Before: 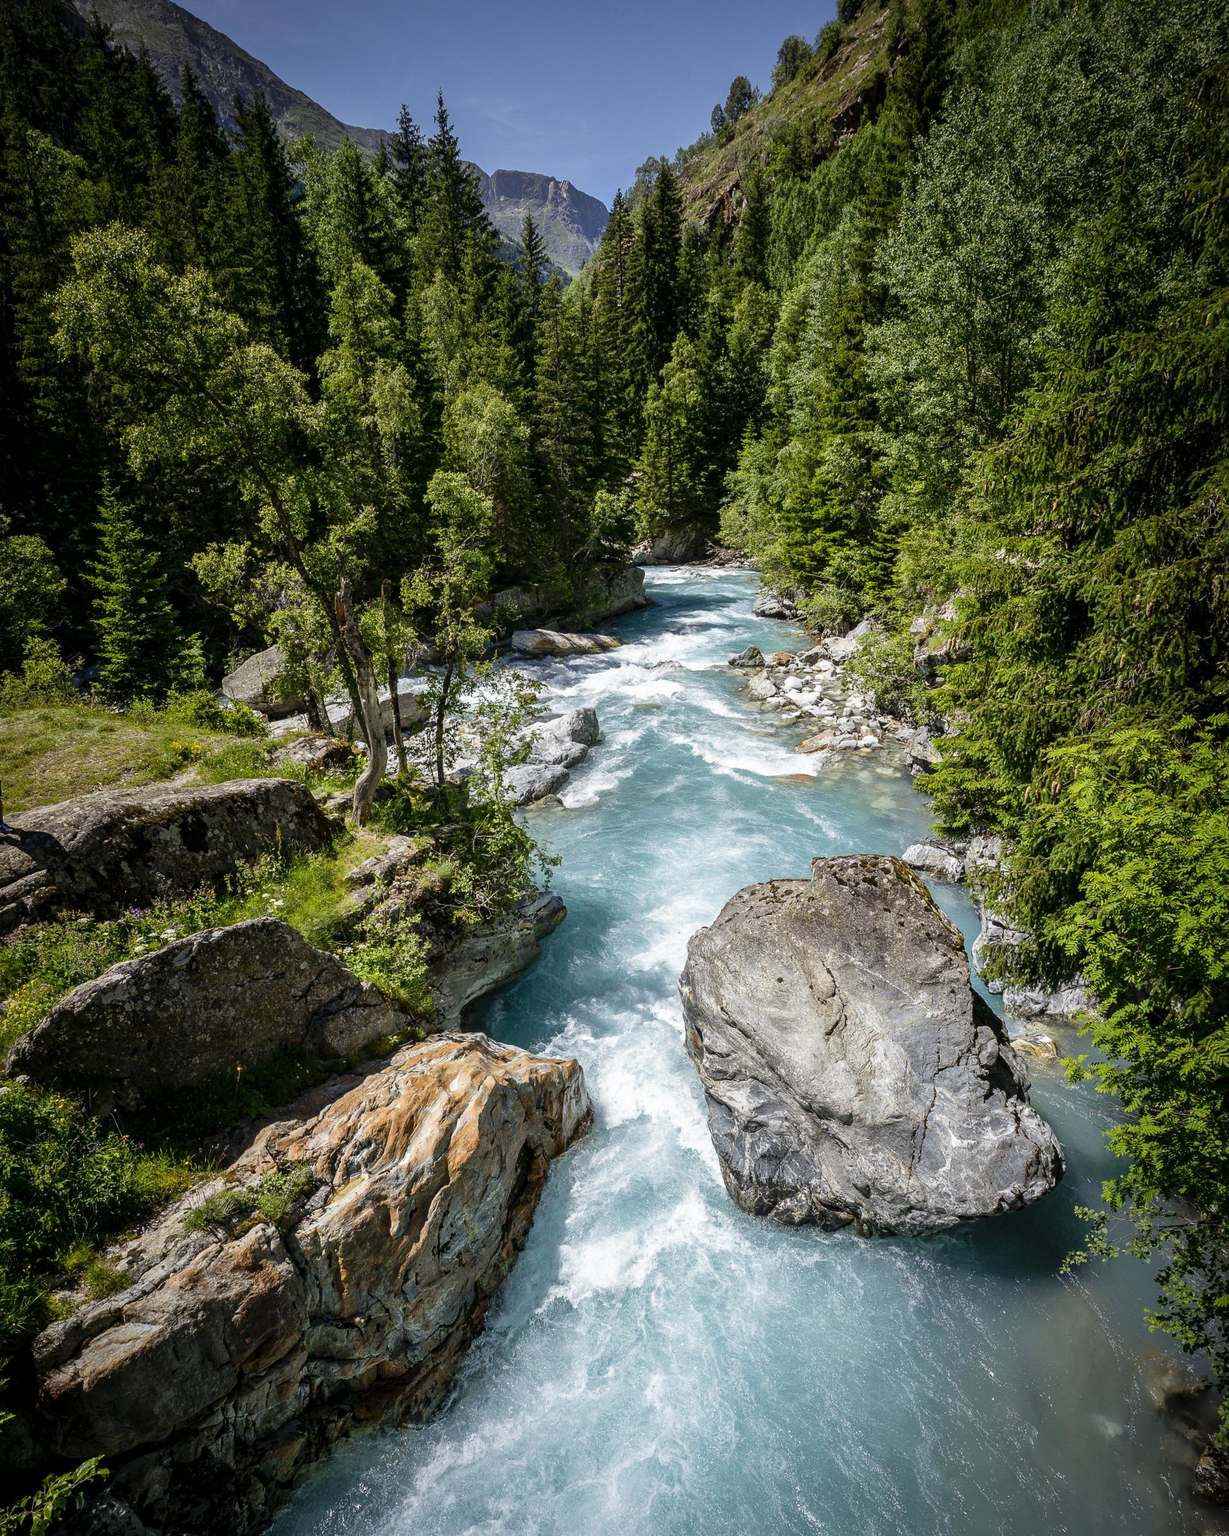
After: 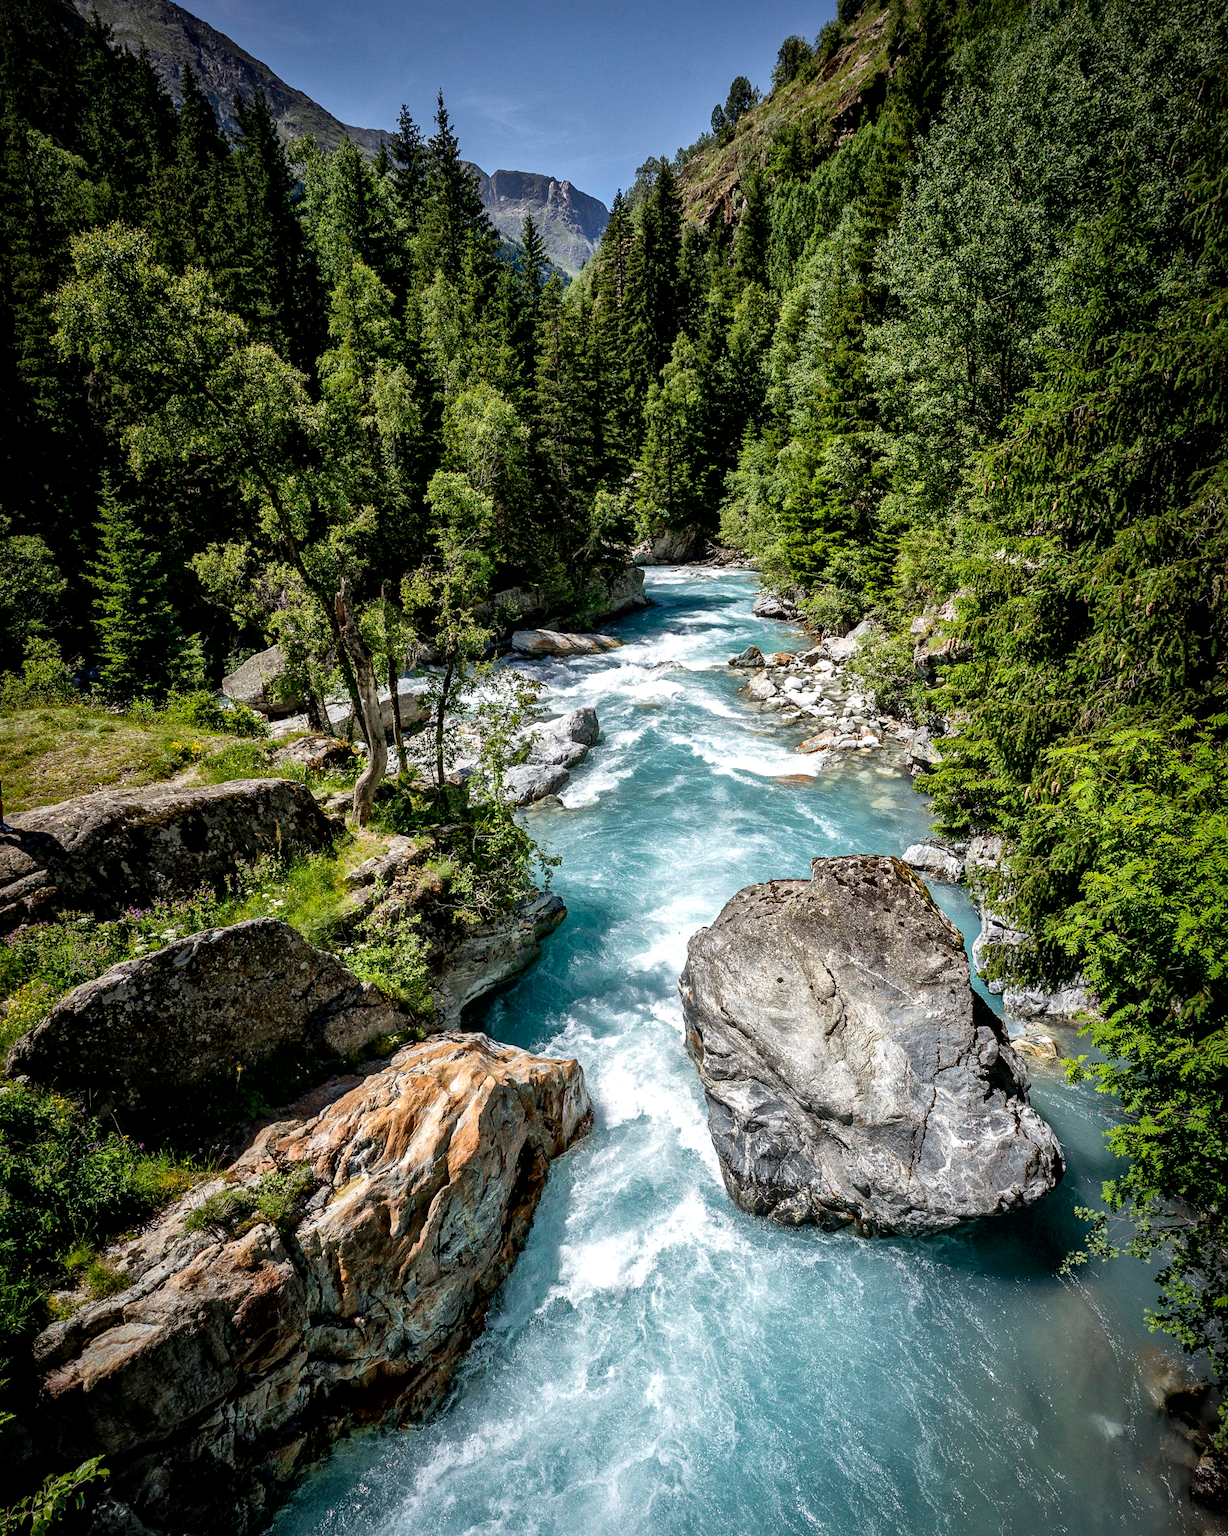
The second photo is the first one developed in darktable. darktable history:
local contrast: mode bilateral grid, contrast 19, coarseness 51, detail 171%, midtone range 0.2
